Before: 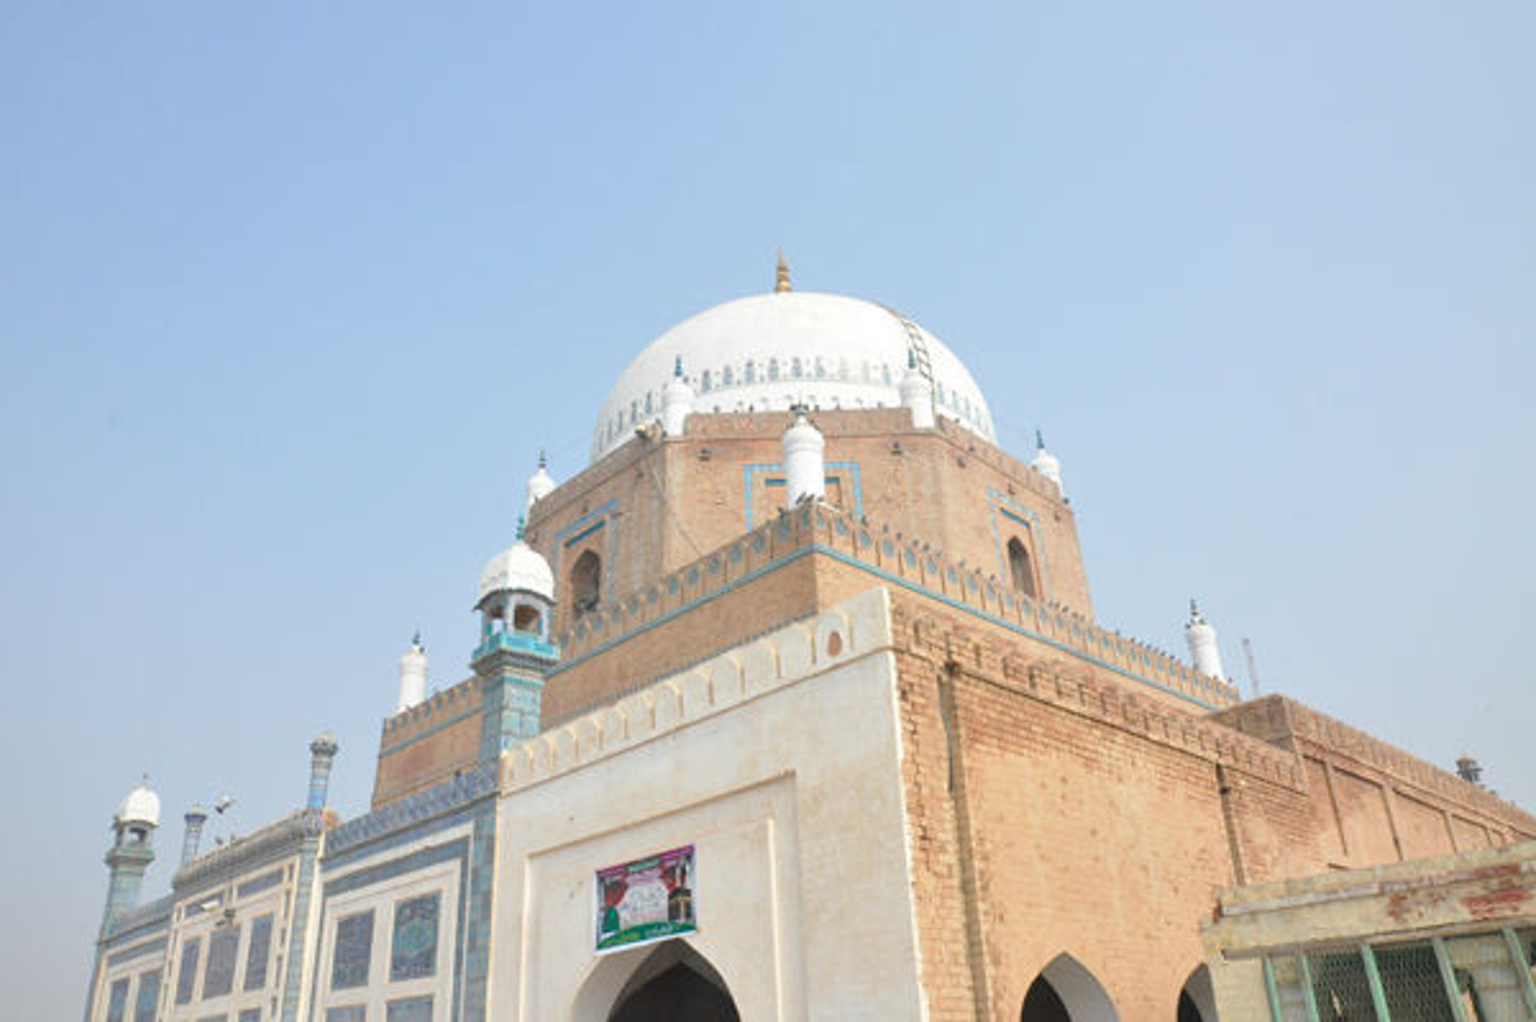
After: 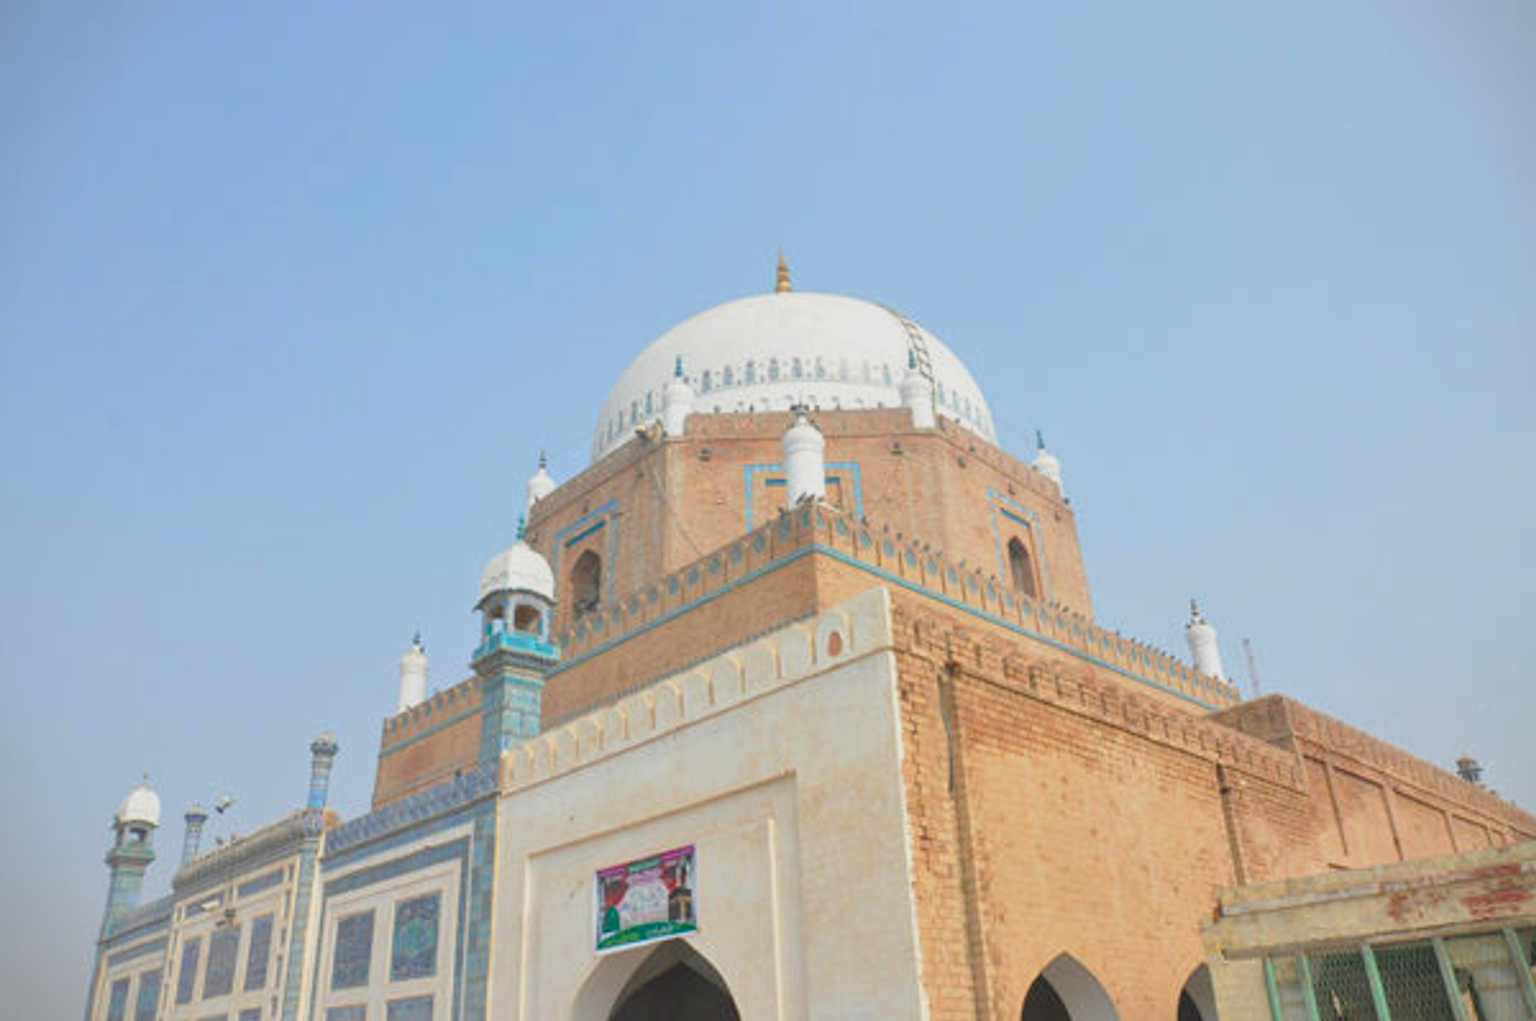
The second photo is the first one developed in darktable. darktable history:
vignetting: fall-off start 100.08%
contrast brightness saturation: contrast -0.206, saturation 0.189
local contrast: highlights 100%, shadows 101%, detail 119%, midtone range 0.2
